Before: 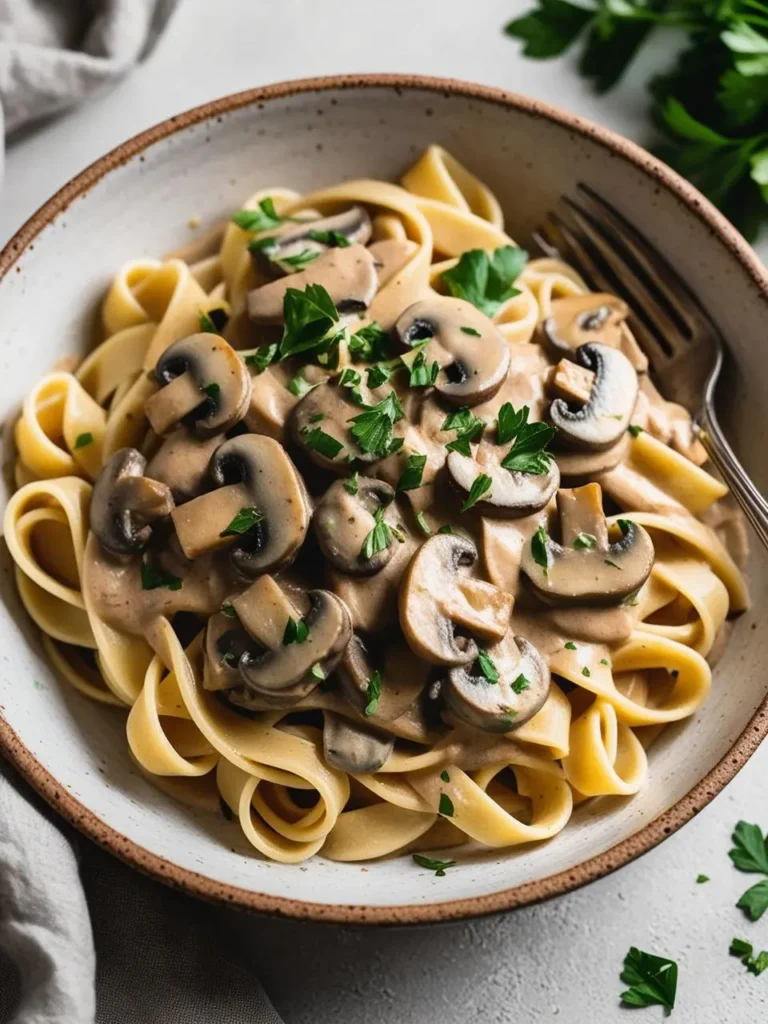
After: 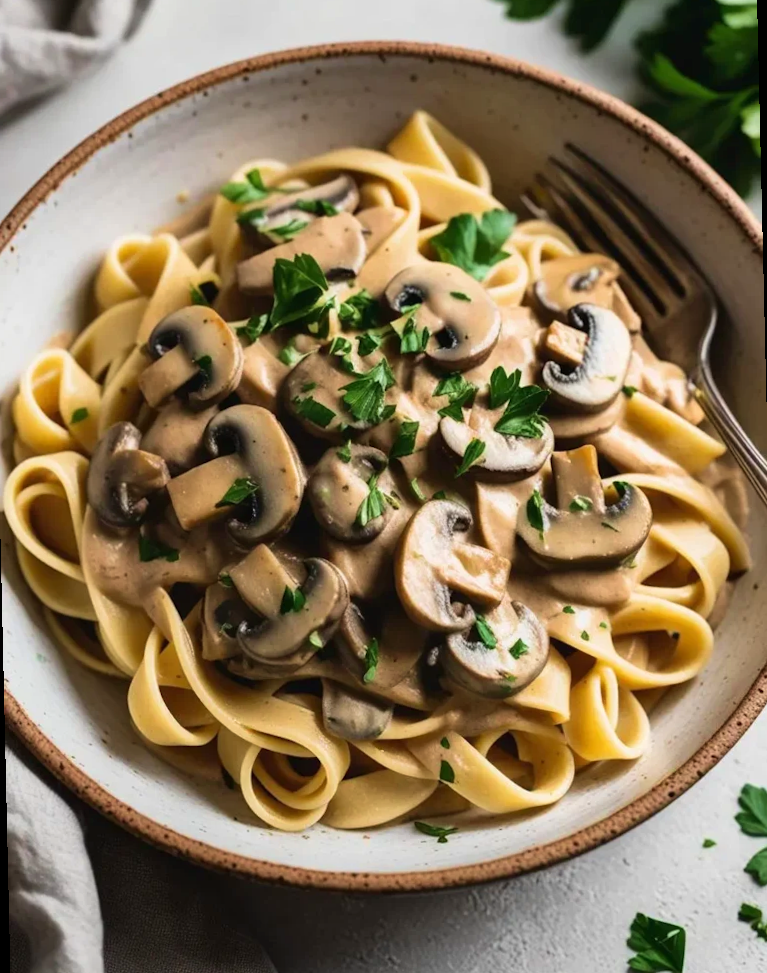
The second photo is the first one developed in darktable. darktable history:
rotate and perspective: rotation -1.32°, lens shift (horizontal) -0.031, crop left 0.015, crop right 0.985, crop top 0.047, crop bottom 0.982
velvia: on, module defaults
